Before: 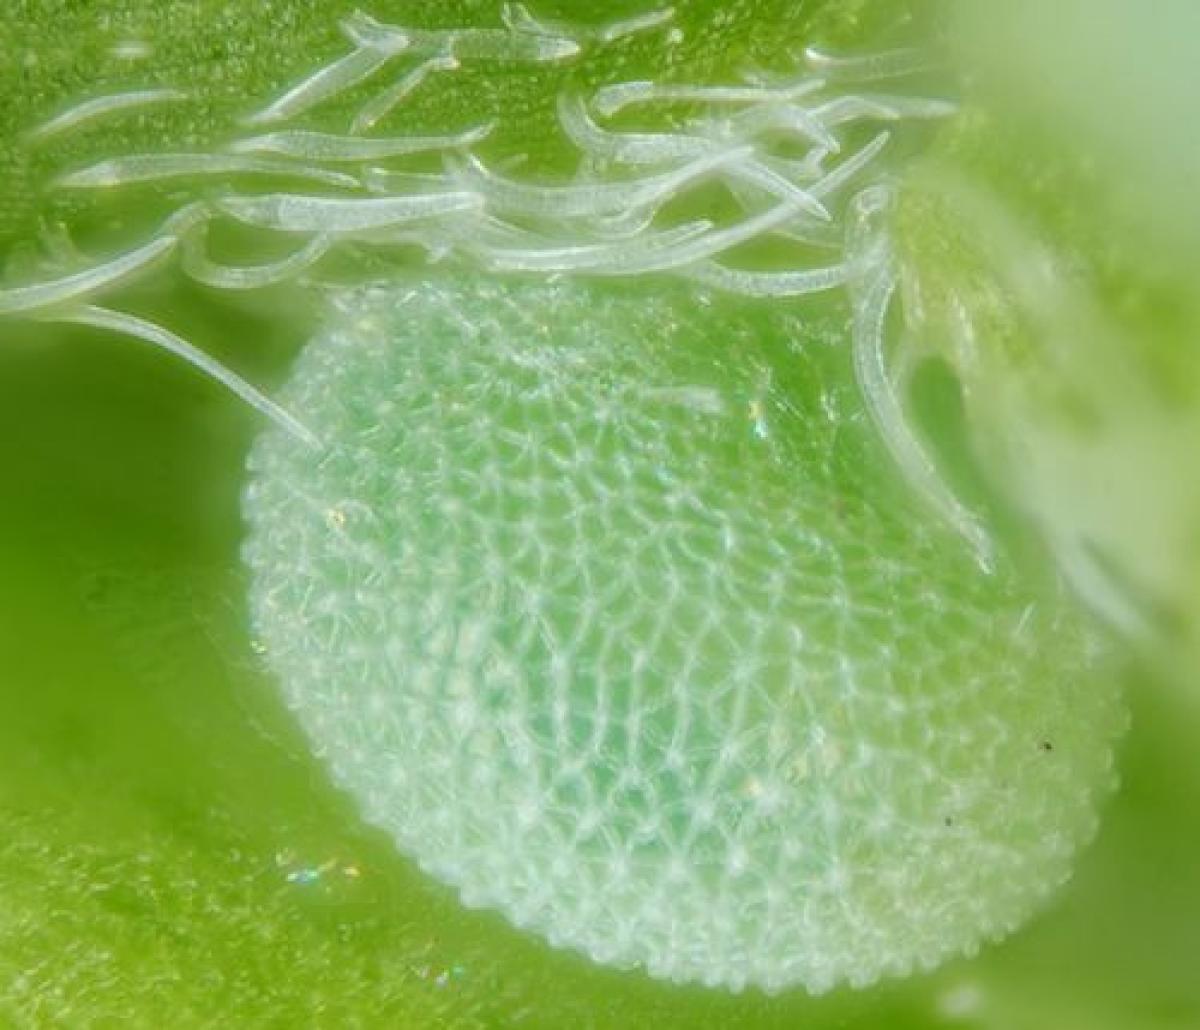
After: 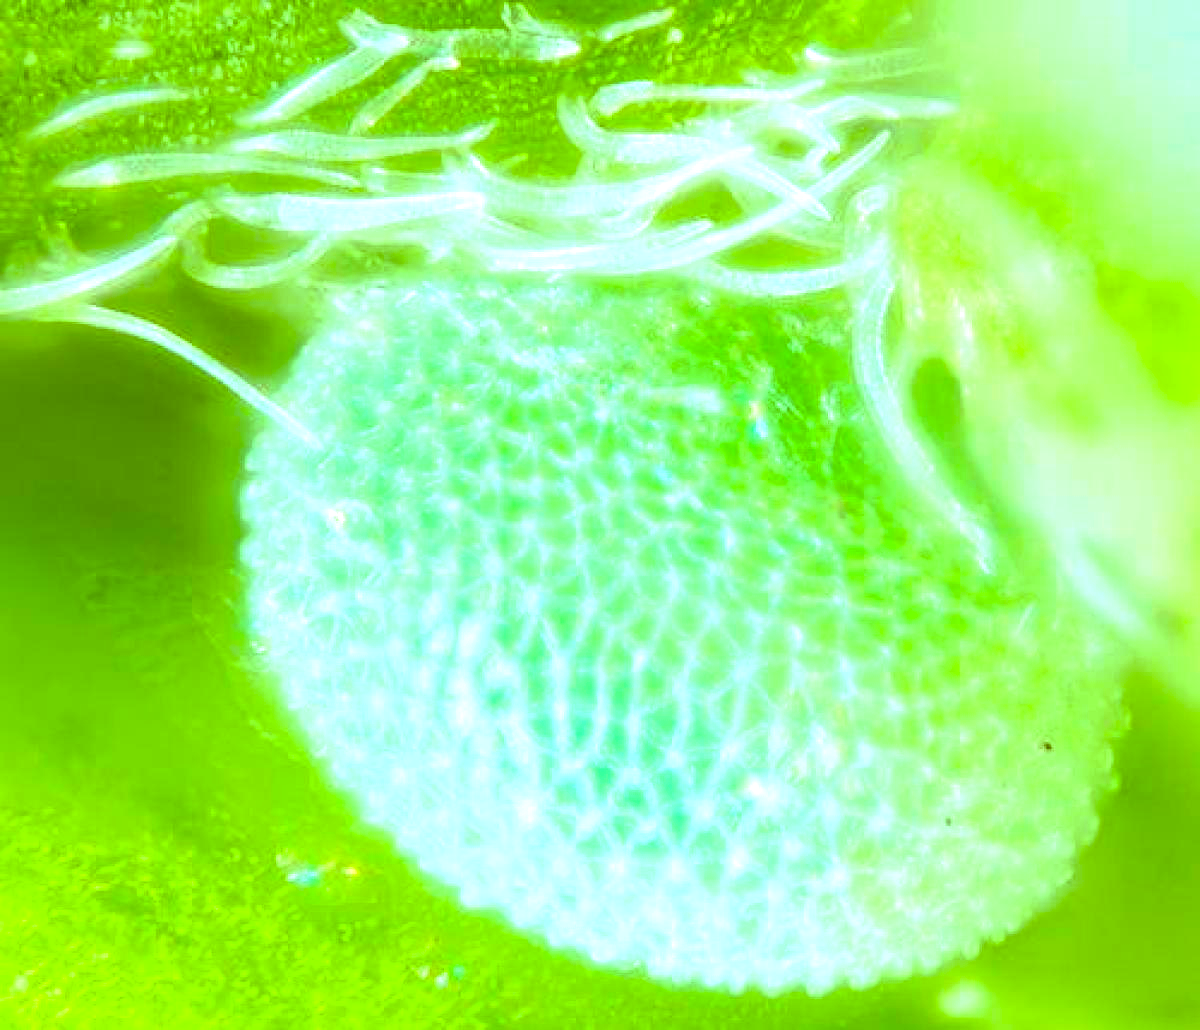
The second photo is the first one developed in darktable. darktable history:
color balance rgb: power › chroma 1.047%, power › hue 28.6°, highlights gain › luminance 15.175%, highlights gain › chroma 3.931%, highlights gain › hue 206.8°, perceptual saturation grading › global saturation 25.23%, perceptual brilliance grading › global brilliance -5.318%, perceptual brilliance grading › highlights 23.781%, perceptual brilliance grading › mid-tones 7.331%, perceptual brilliance grading › shadows -4.85%
exposure: black level correction 0.001, exposure 0.5 EV, compensate highlight preservation false
